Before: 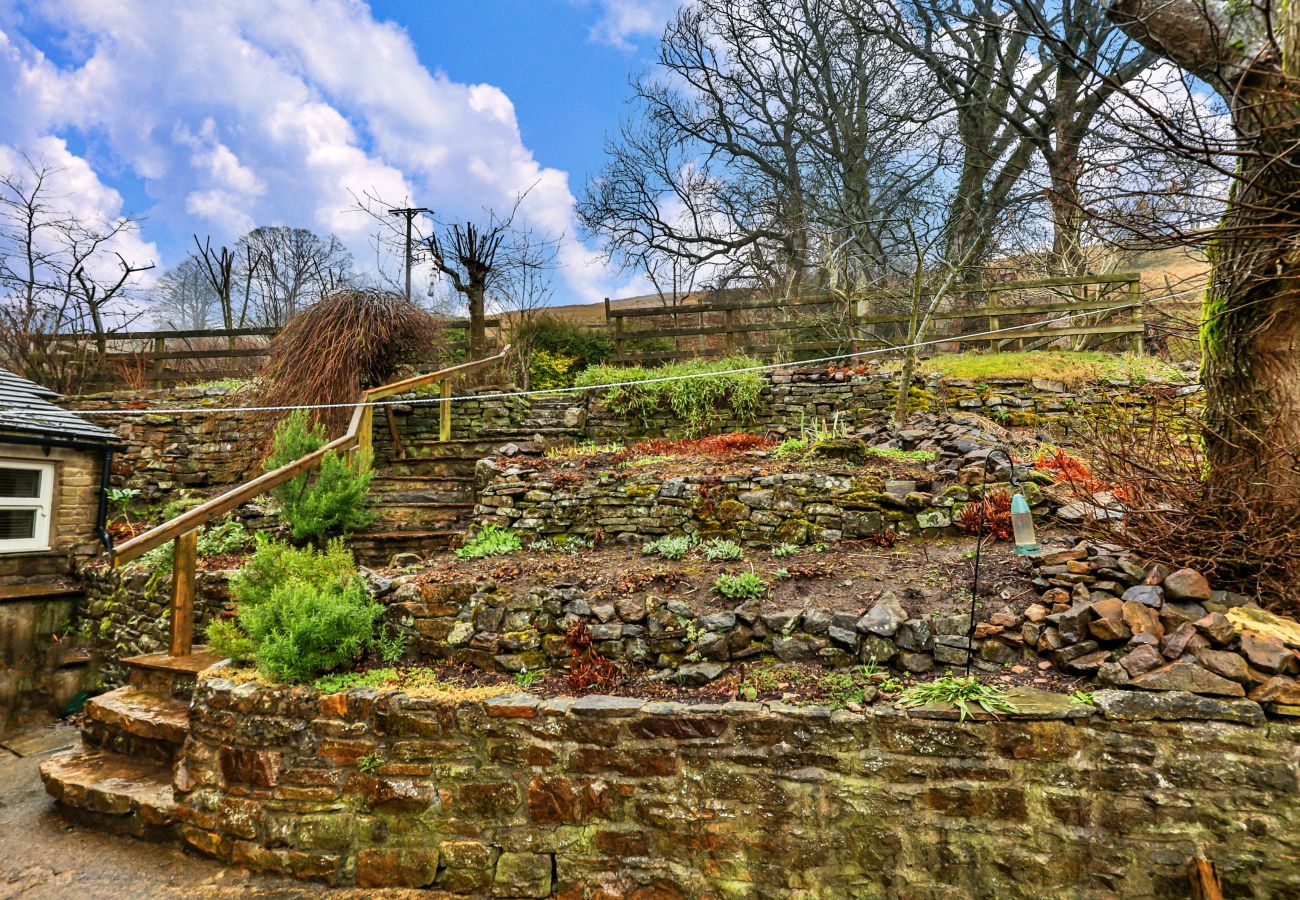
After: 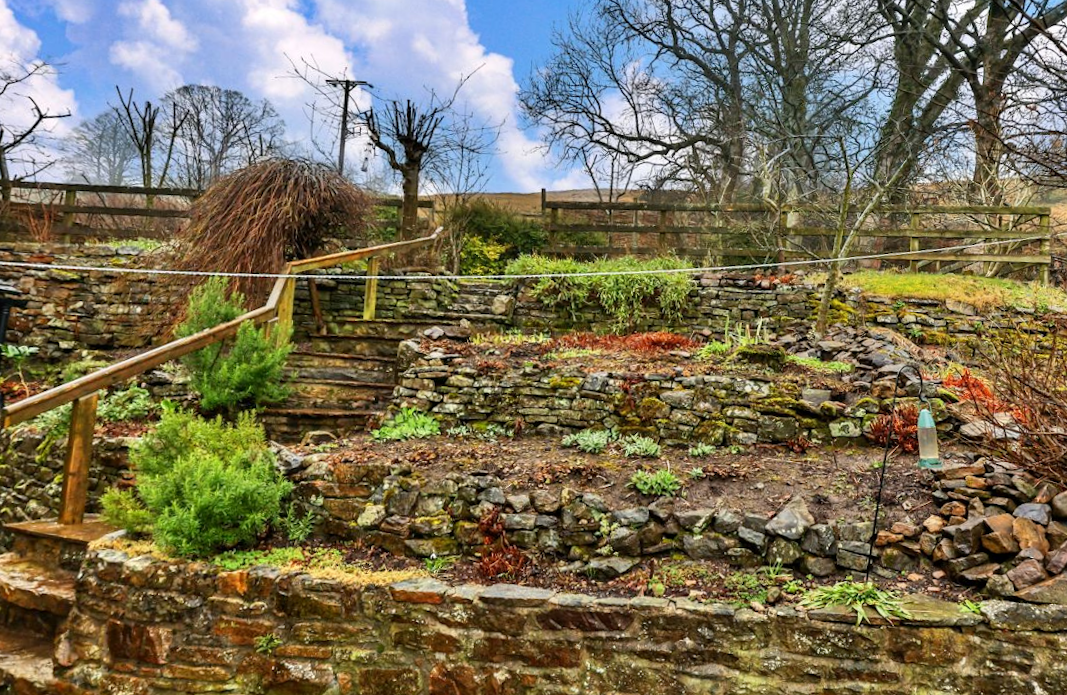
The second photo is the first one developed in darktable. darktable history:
rotate and perspective: rotation 0.679°, lens shift (horizontal) 0.136, crop left 0.009, crop right 0.991, crop top 0.078, crop bottom 0.95
contrast brightness saturation: contrast 0.05
crop and rotate: angle -3.27°, left 5.211%, top 5.211%, right 4.607%, bottom 4.607%
